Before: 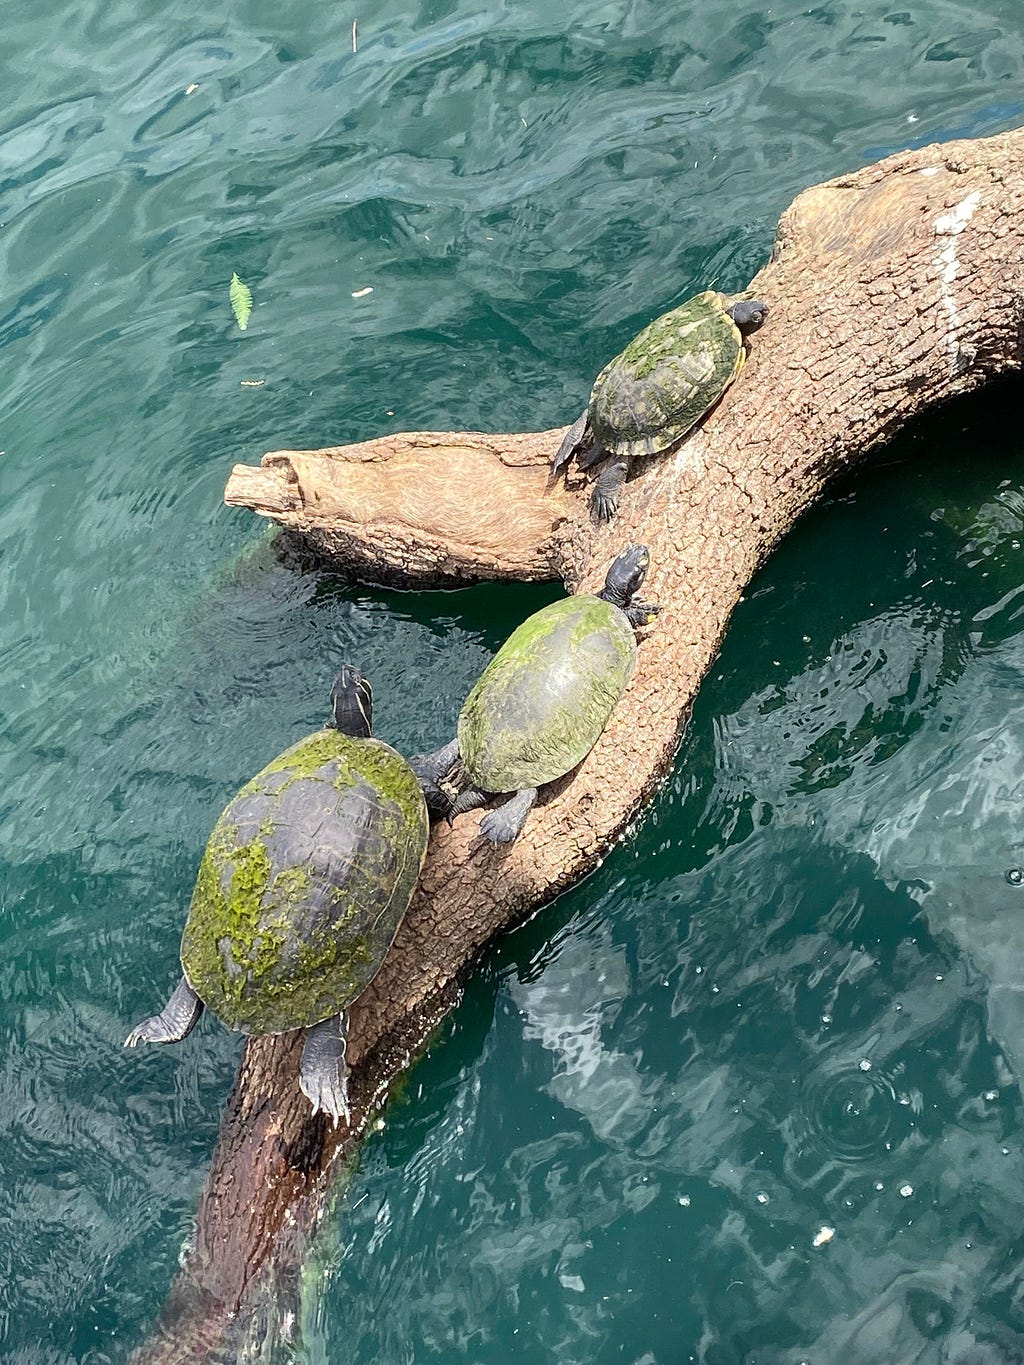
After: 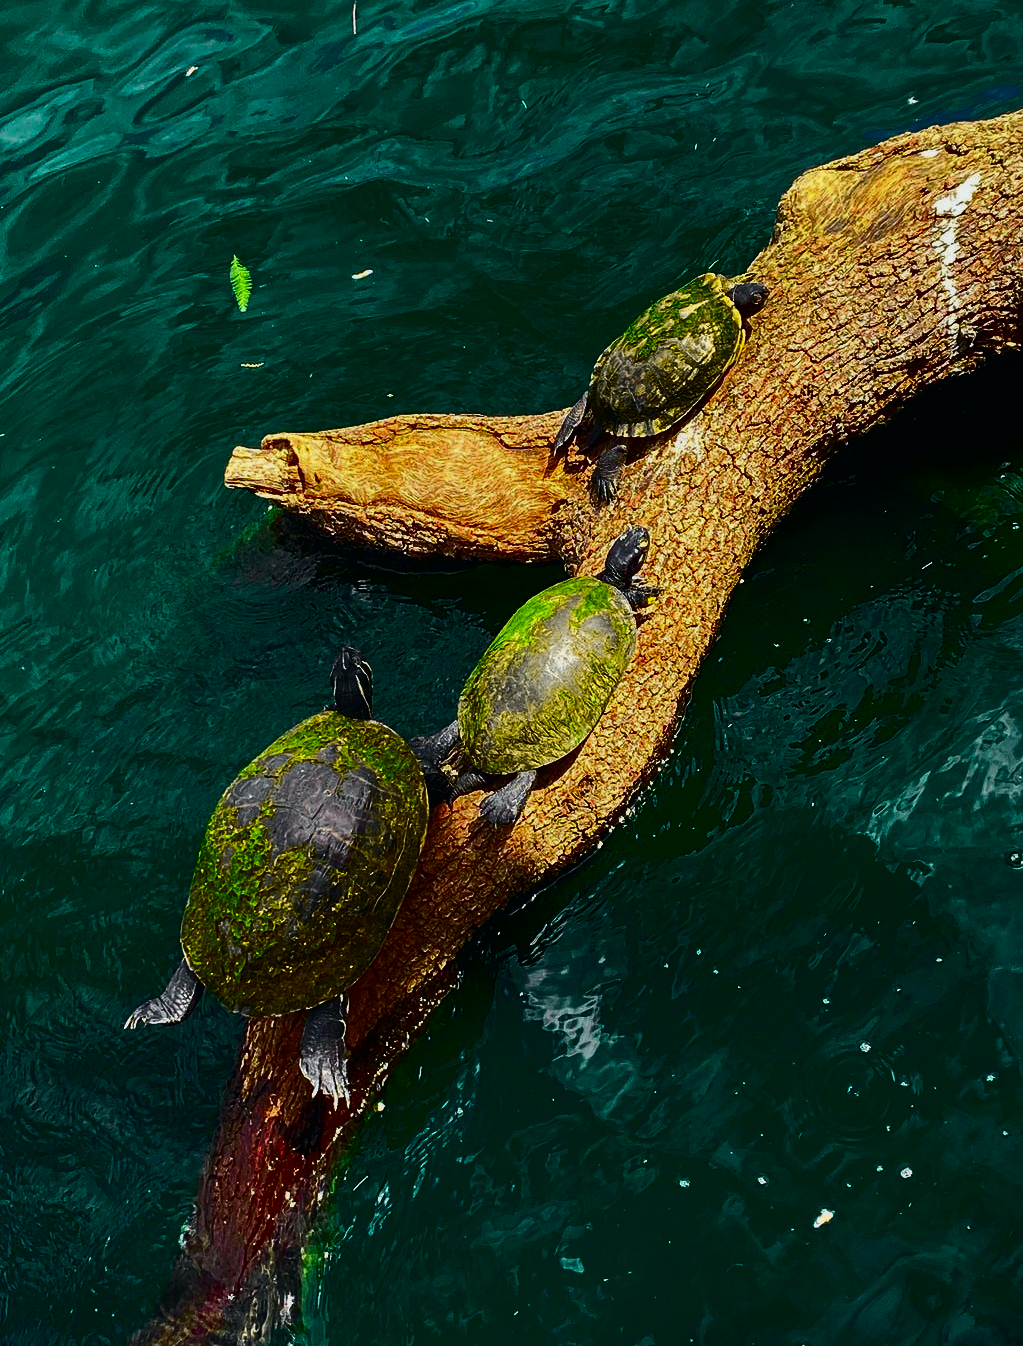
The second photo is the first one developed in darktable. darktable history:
exposure: black level correction -0.026, exposure -0.12 EV, compensate exposure bias true, compensate highlight preservation false
contrast brightness saturation: brightness -0.987, saturation 0.992
shadows and highlights: radius 331.64, shadows 54.39, highlights -98.95, compress 94.38%, soften with gaussian
crop: top 1.334%, right 0.065%
tone curve: curves: ch0 [(0, 0) (0.071, 0.06) (0.253, 0.242) (0.437, 0.498) (0.55, 0.644) (0.657, 0.749) (0.823, 0.876) (1, 0.99)]; ch1 [(0, 0) (0.346, 0.307) (0.408, 0.369) (0.453, 0.457) (0.476, 0.489) (0.502, 0.493) (0.521, 0.515) (0.537, 0.531) (0.612, 0.641) (0.676, 0.728) (1, 1)]; ch2 [(0, 0) (0.346, 0.34) (0.434, 0.46) (0.485, 0.494) (0.5, 0.494) (0.511, 0.504) (0.537, 0.551) (0.579, 0.599) (0.625, 0.686) (1, 1)], color space Lab, independent channels, preserve colors none
